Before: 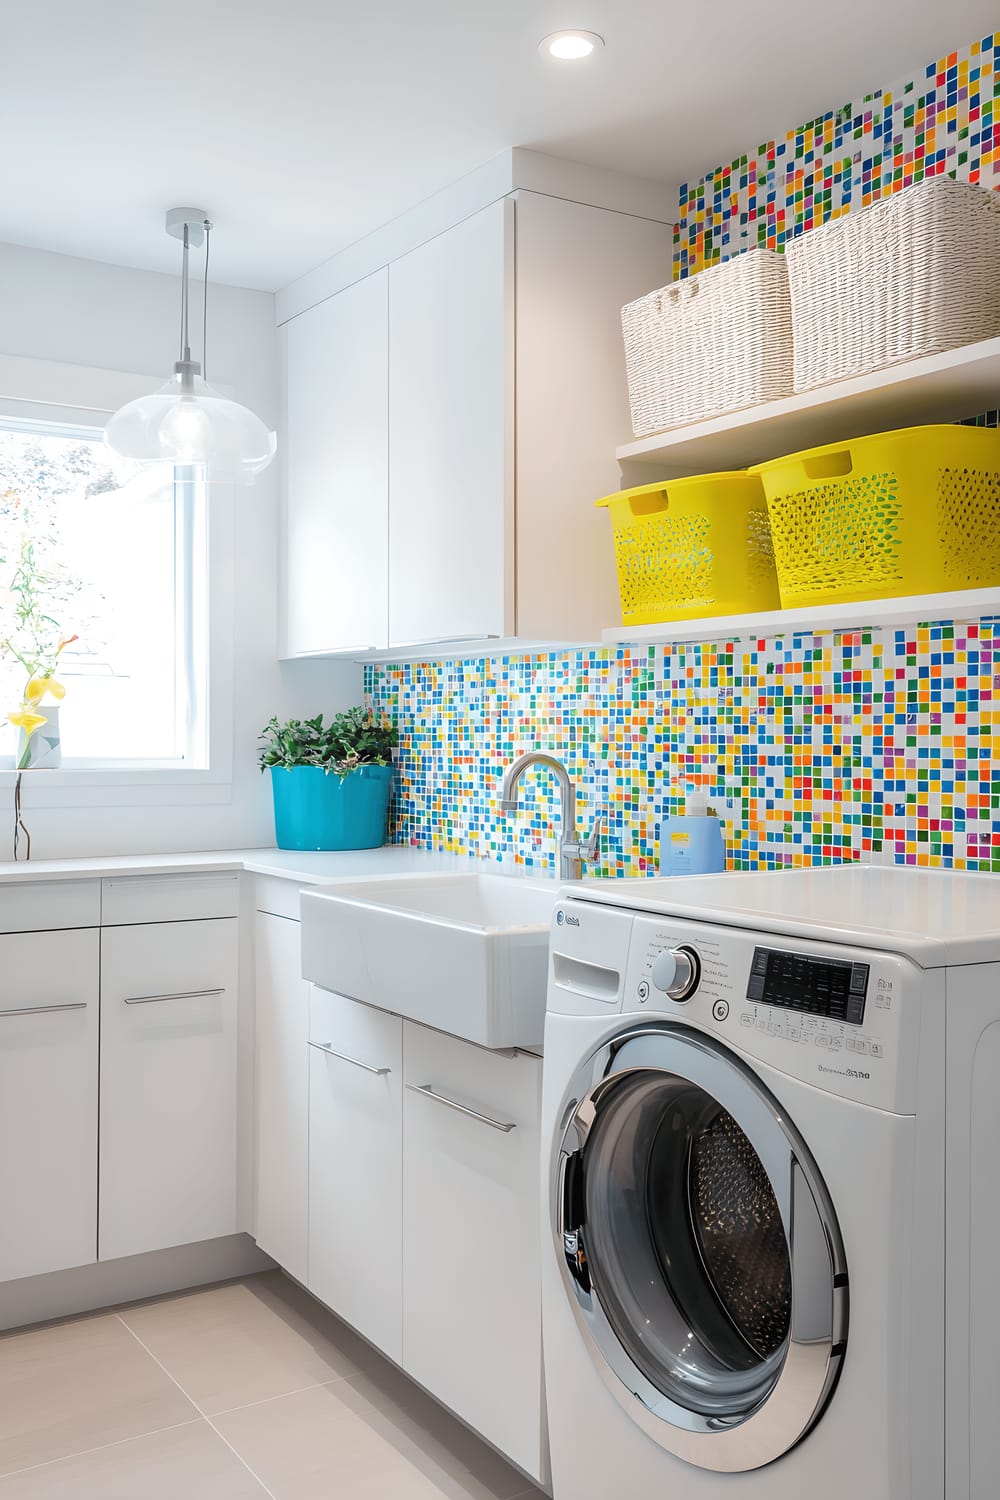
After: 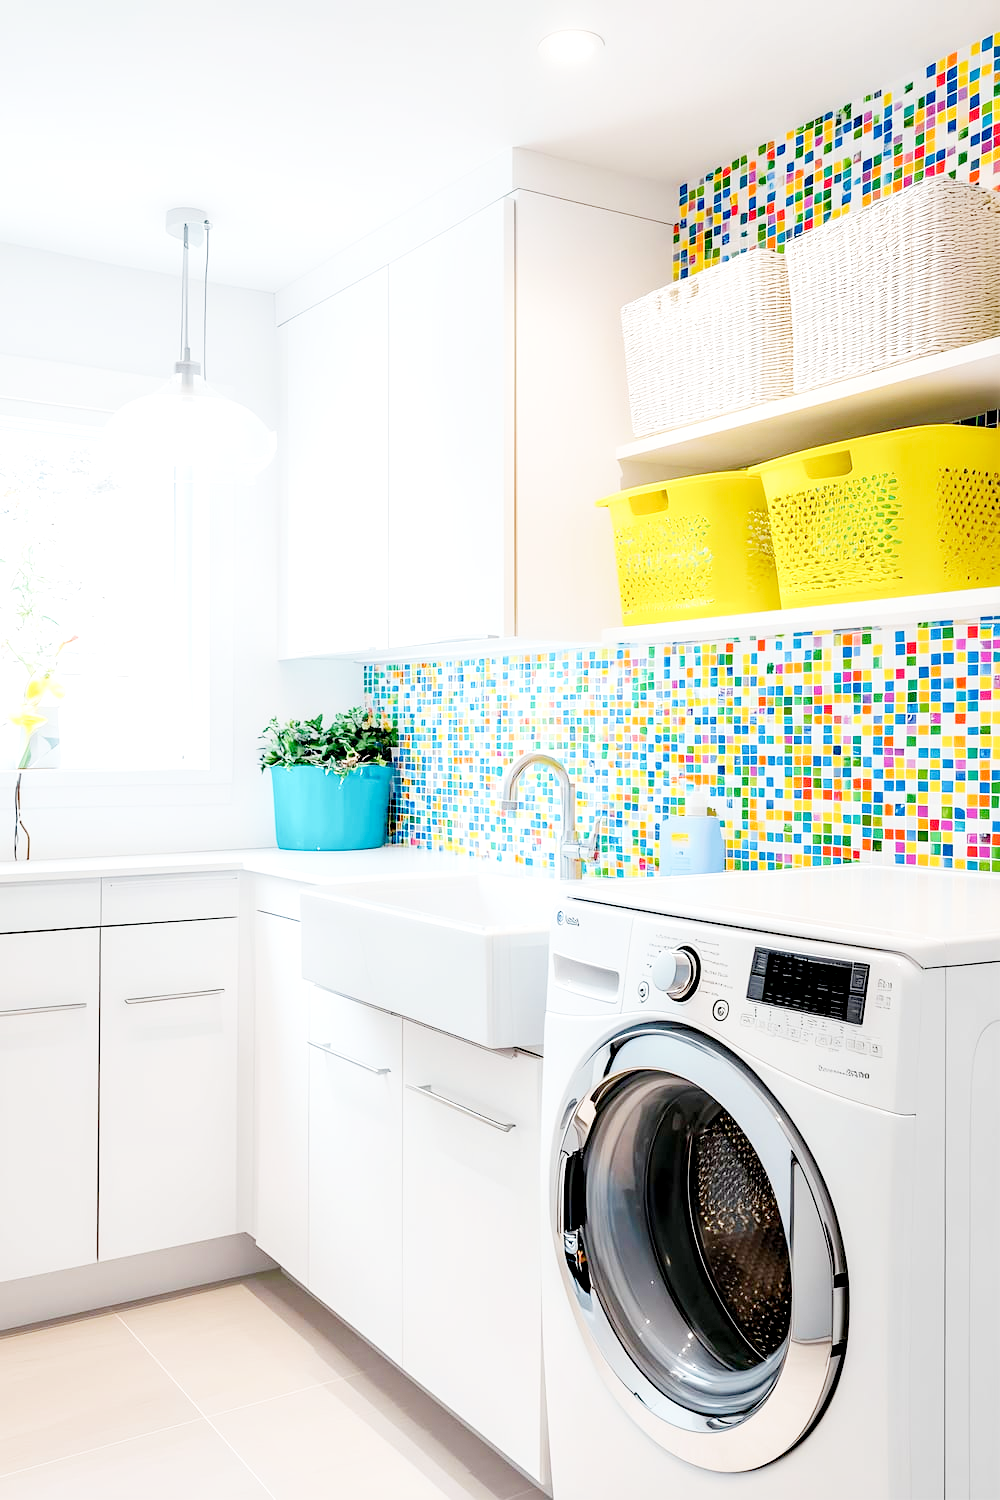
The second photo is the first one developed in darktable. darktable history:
velvia: strength 14.78%
base curve: curves: ch0 [(0, 0) (0.028, 0.03) (0.121, 0.232) (0.46, 0.748) (0.859, 0.968) (1, 1)], fusion 1, preserve colors none
